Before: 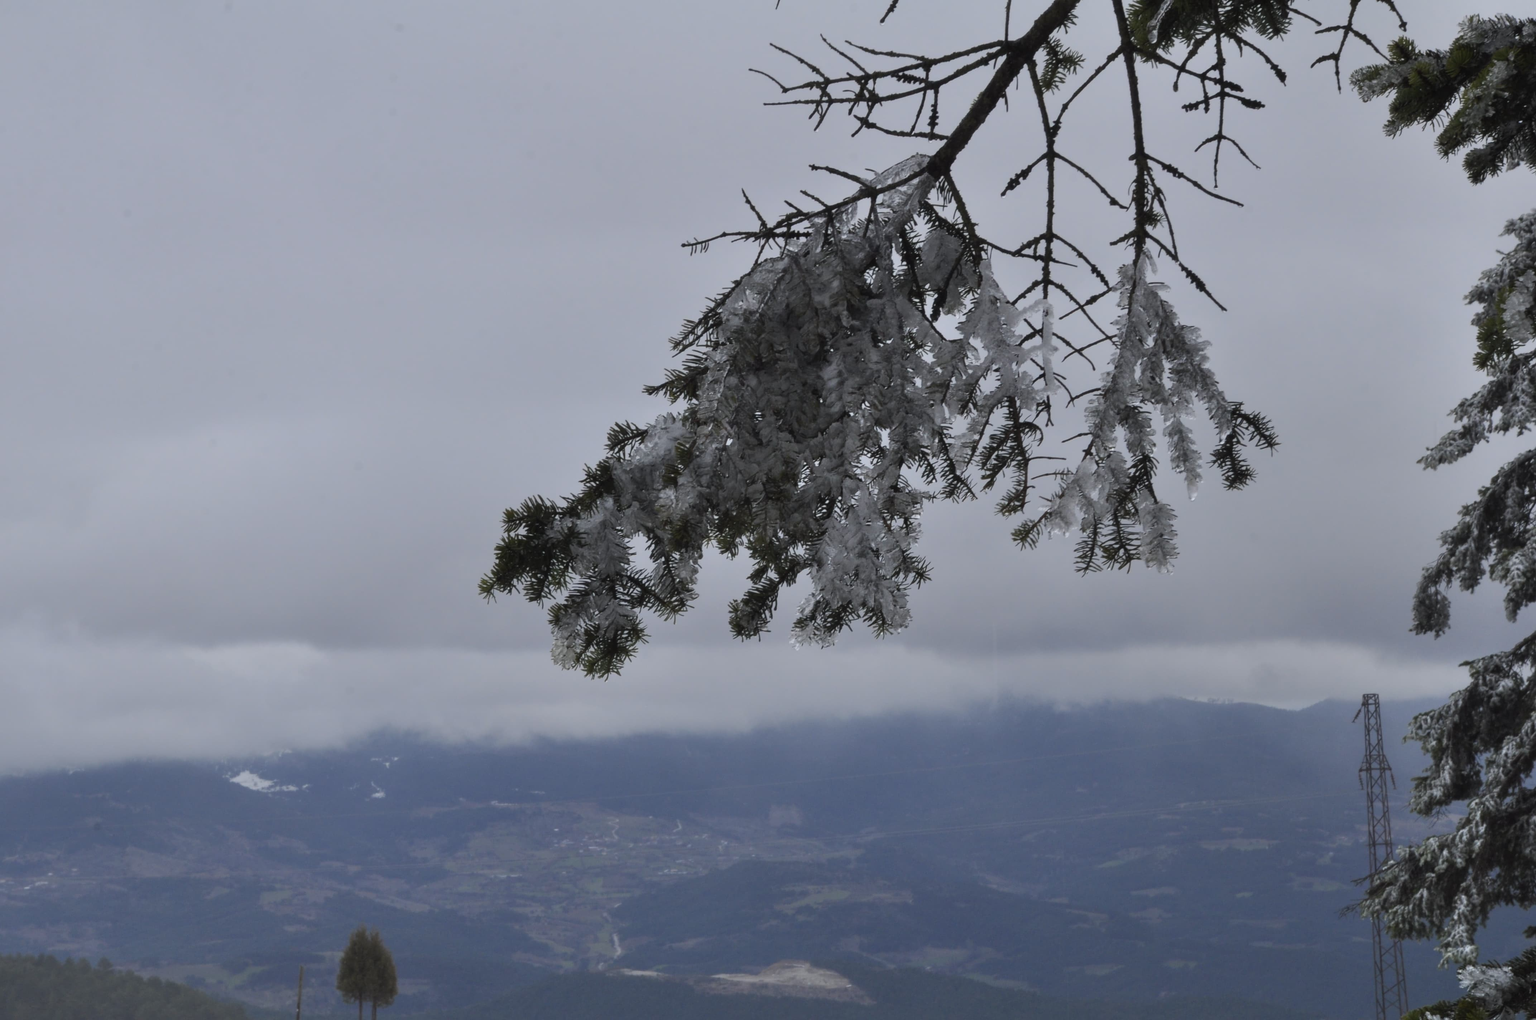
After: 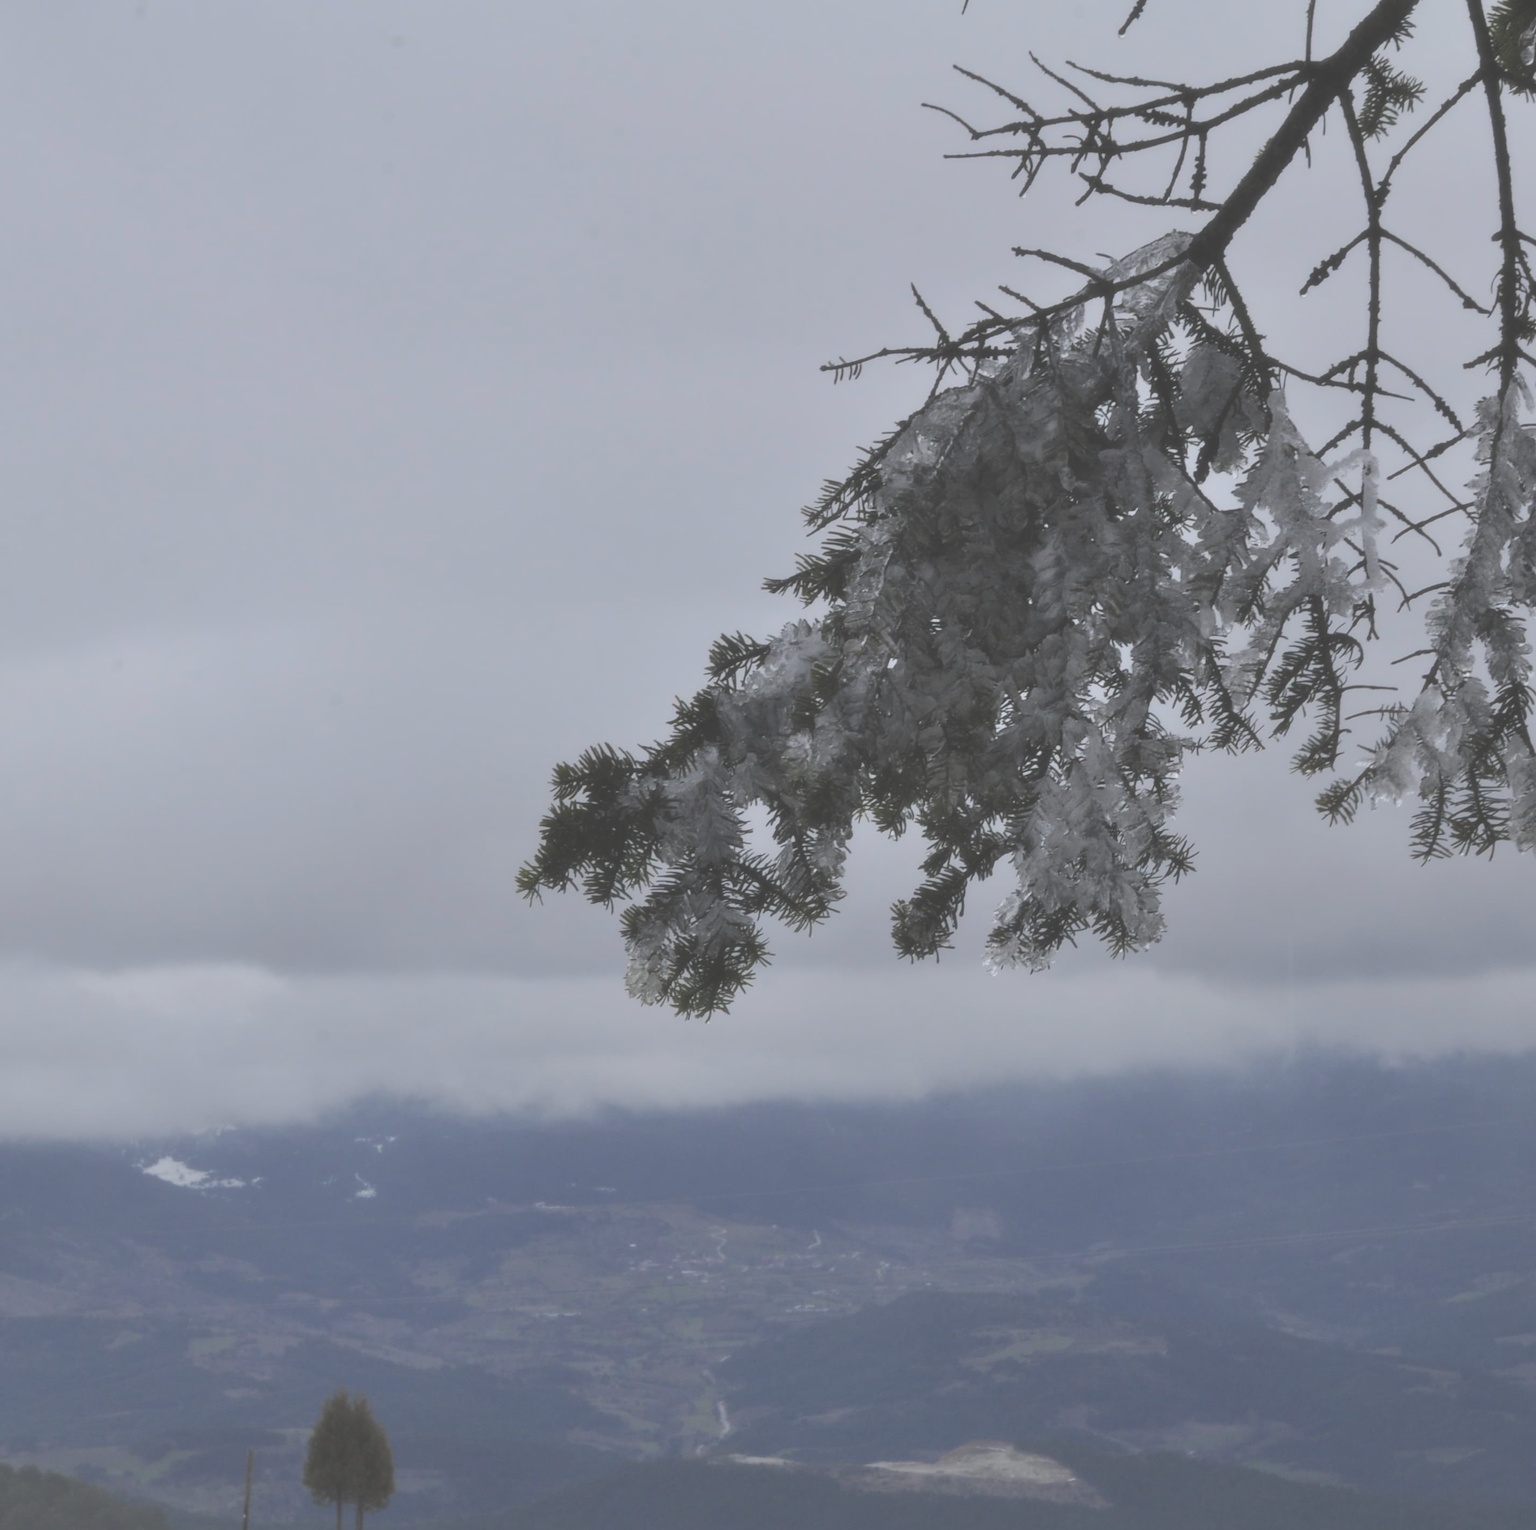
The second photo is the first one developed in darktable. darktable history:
color zones: curves: ch1 [(0, 0.469) (0.01, 0.469) (0.12, 0.446) (0.248, 0.469) (0.5, 0.5) (0.748, 0.5) (0.99, 0.469) (1, 0.469)]
crop and rotate: left 8.786%, right 24.548%
exposure: black level correction -0.041, exposure 0.064 EV, compensate highlight preservation false
soften: size 10%, saturation 50%, brightness 0.2 EV, mix 10%
